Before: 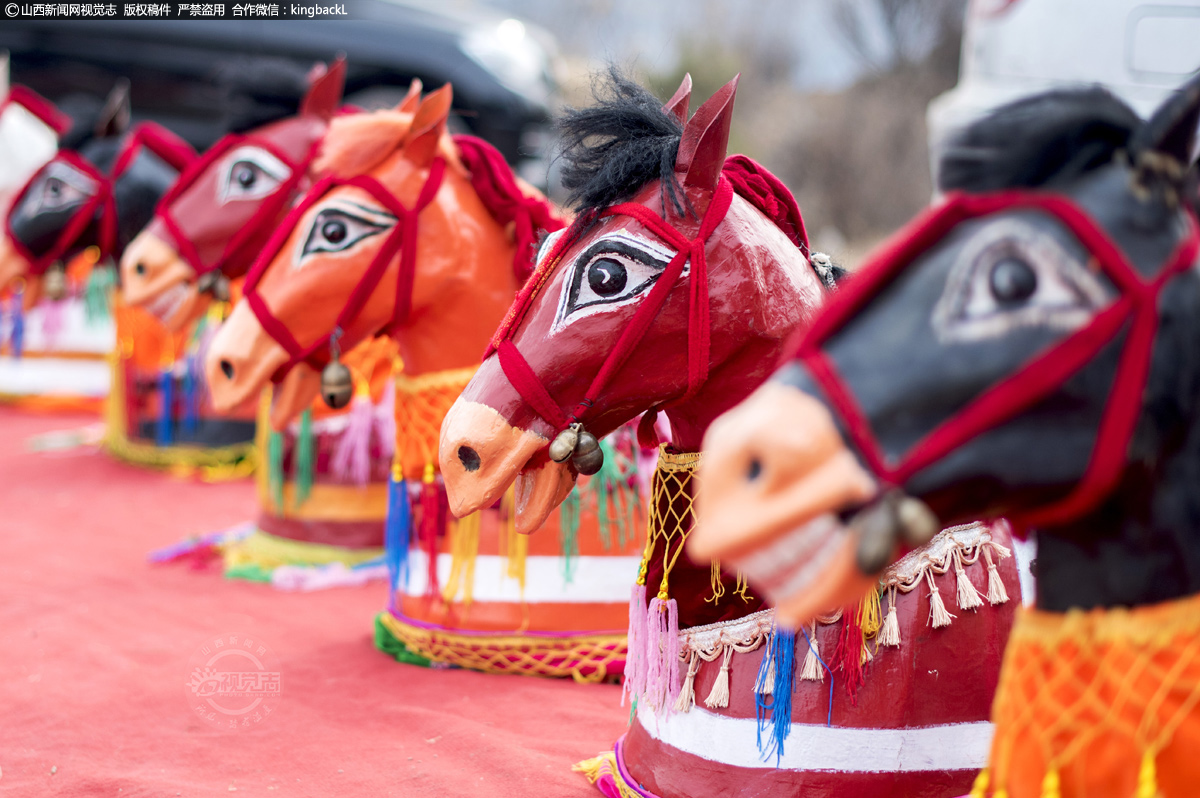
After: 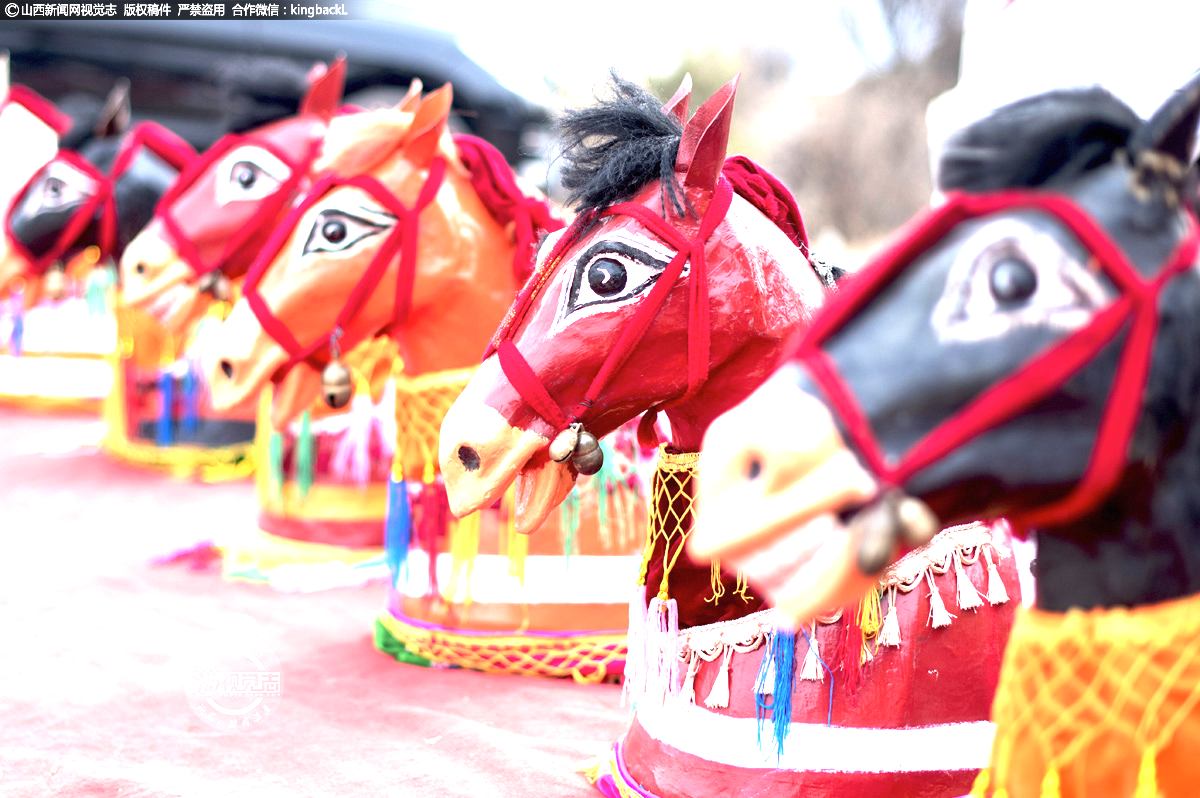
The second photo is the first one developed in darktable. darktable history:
contrast brightness saturation: contrast 0.01, saturation -0.05
exposure: black level correction 0, exposure 1.5 EV, compensate exposure bias true, compensate highlight preservation false
